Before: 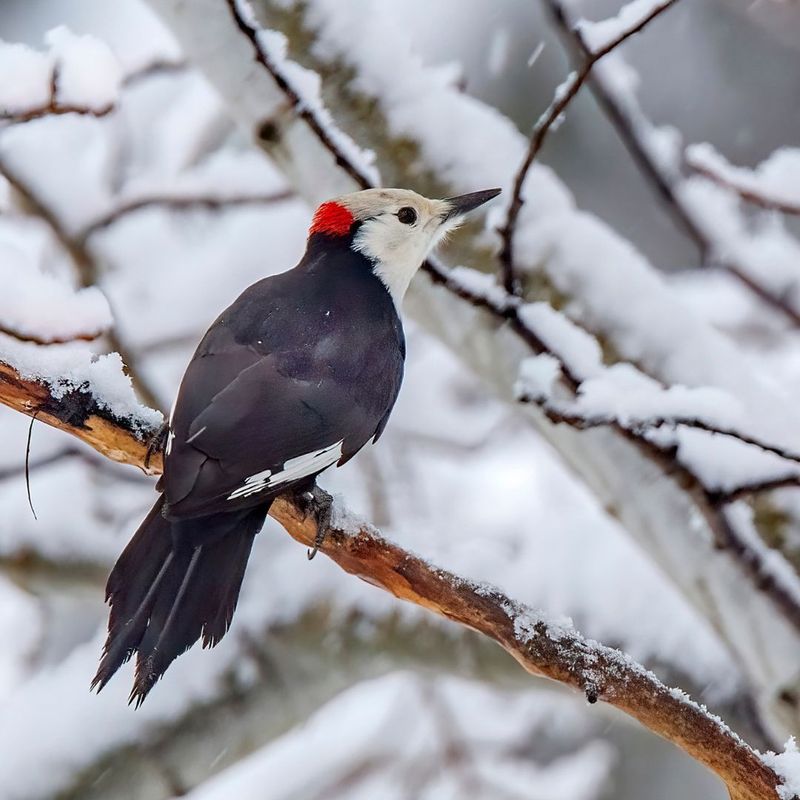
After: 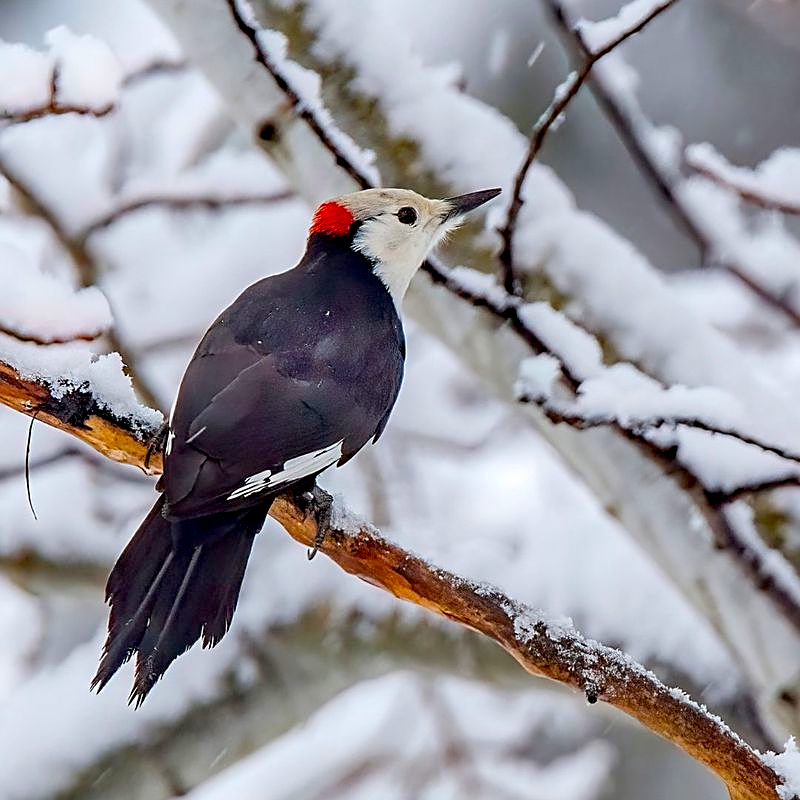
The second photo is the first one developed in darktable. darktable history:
sharpen: on, module defaults
color balance: output saturation 120%
exposure: black level correction 0.007, compensate highlight preservation false
